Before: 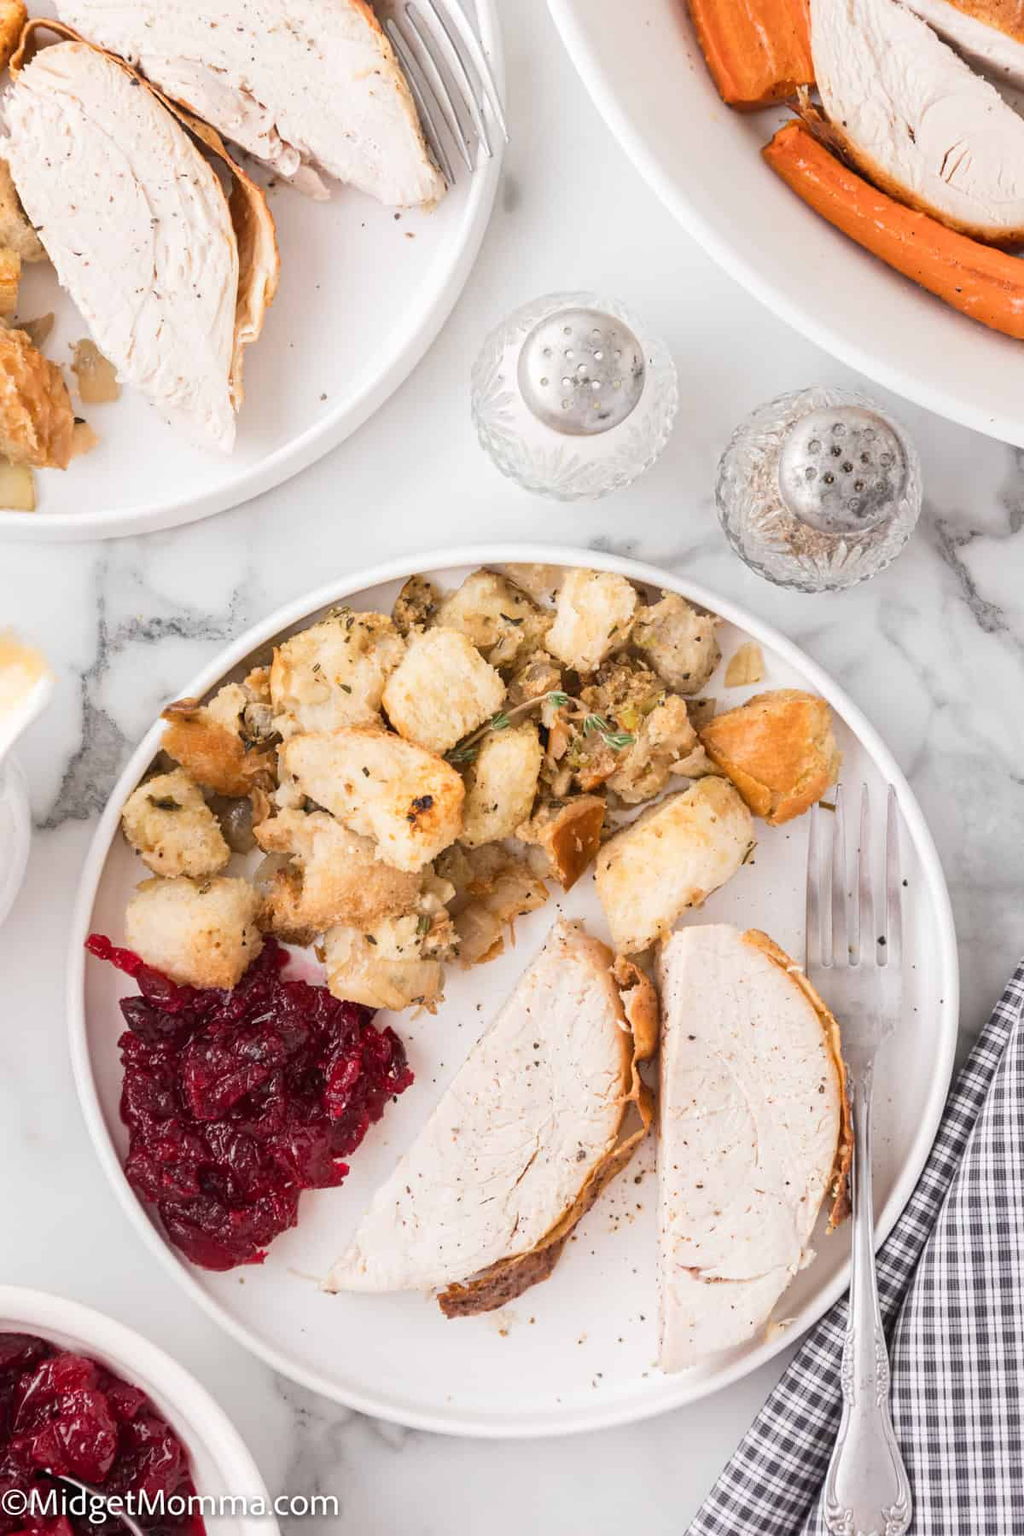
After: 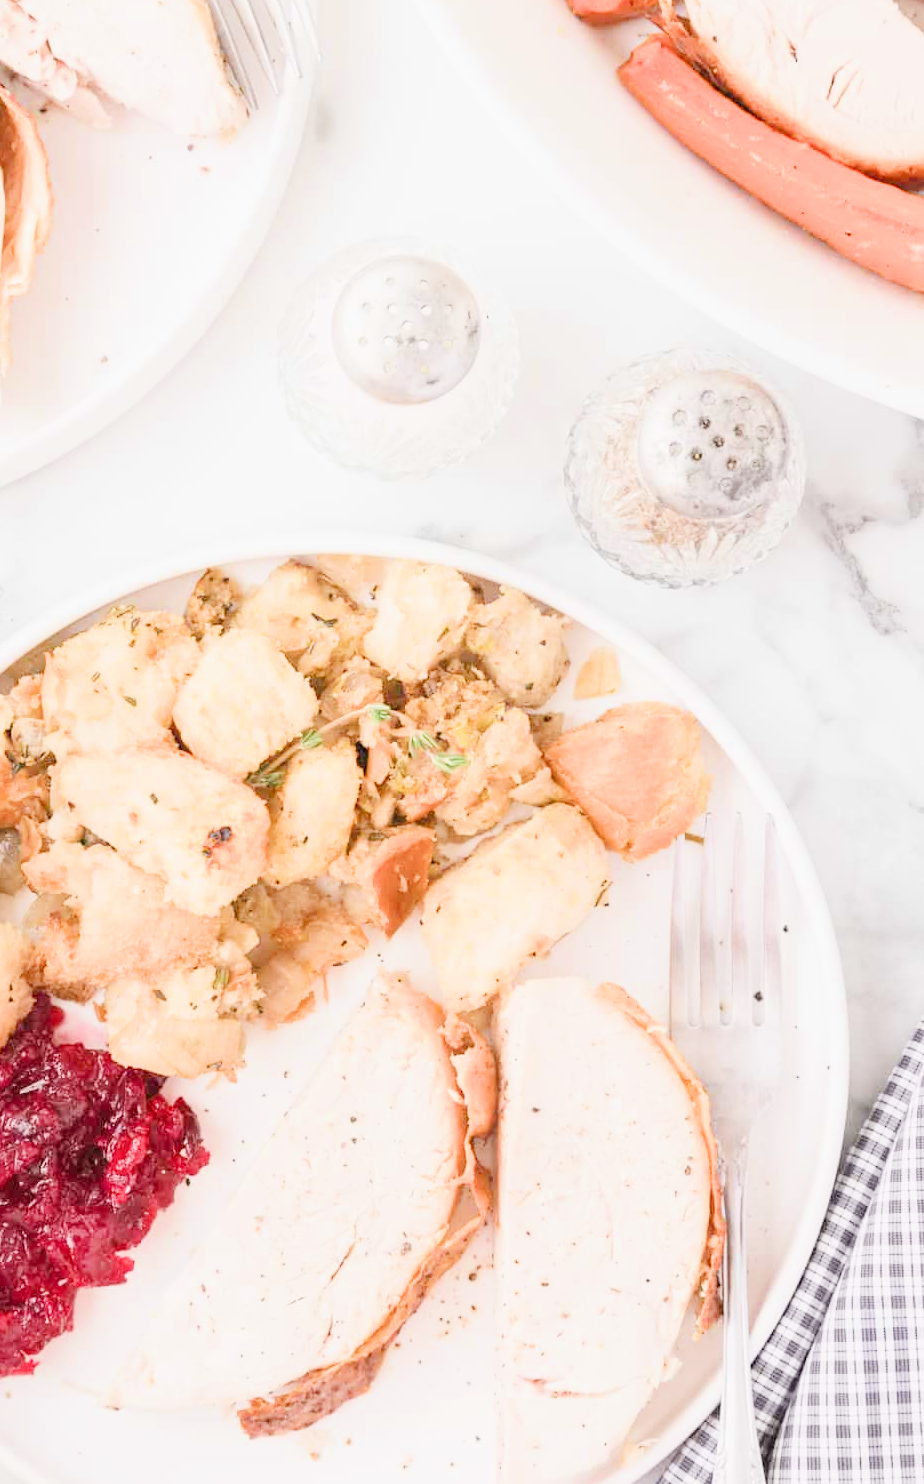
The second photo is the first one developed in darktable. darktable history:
filmic rgb: black relative exposure -6.98 EV, white relative exposure 5.66 EV, hardness 2.86, iterations of high-quality reconstruction 0
exposure: exposure 2.221 EV, compensate highlight preservation false
crop: left 22.917%, top 5.917%, bottom 11.604%
